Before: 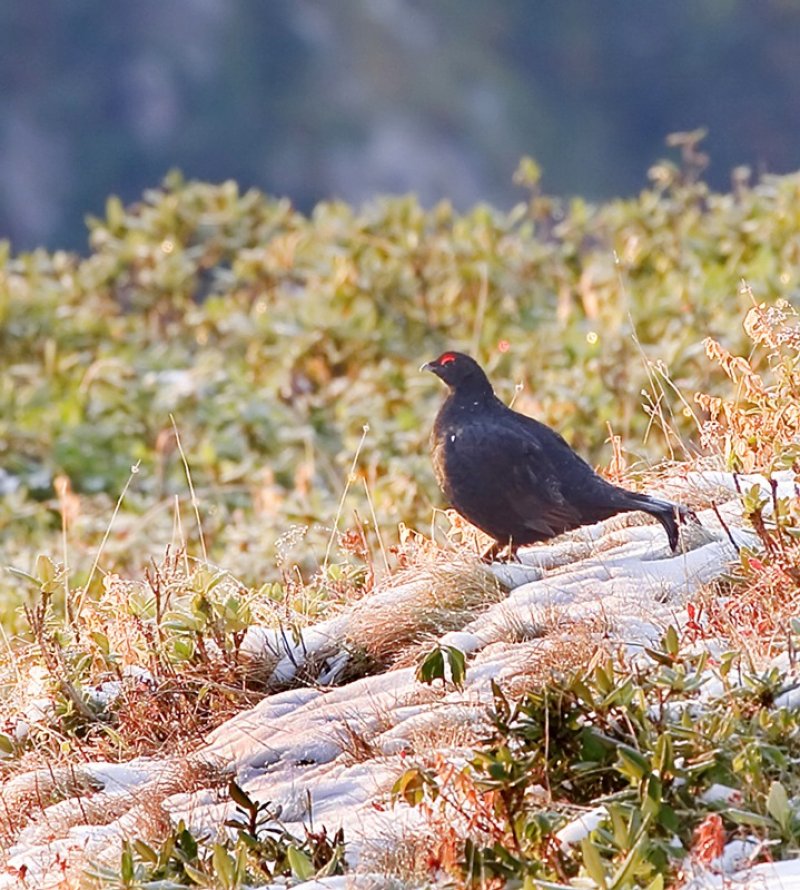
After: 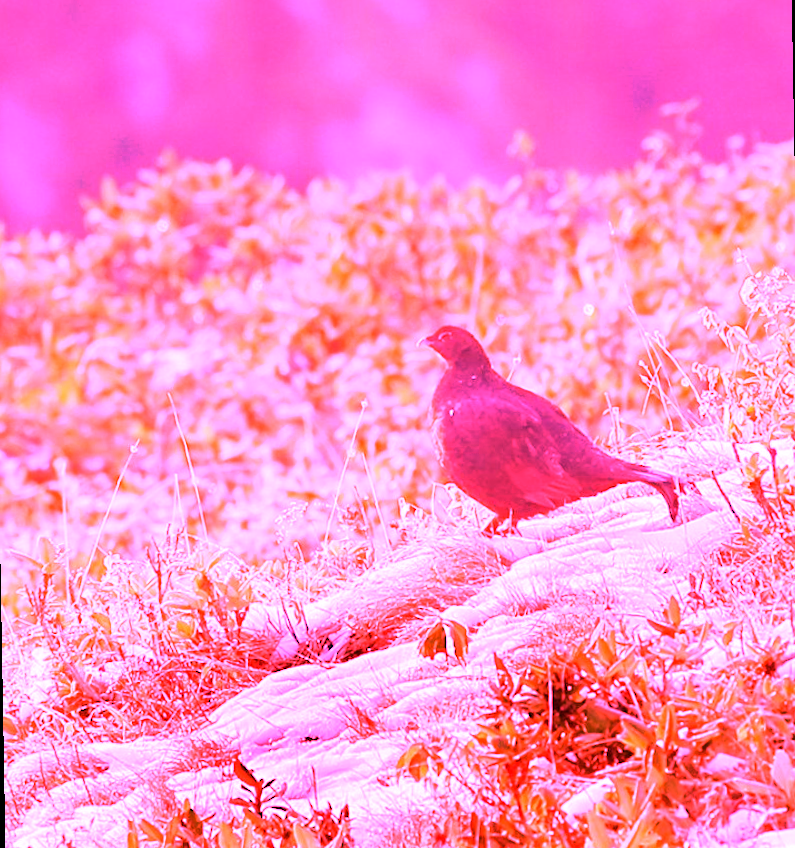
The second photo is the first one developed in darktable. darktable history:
crop: top 1.049%, right 0.001%
rotate and perspective: rotation -1°, crop left 0.011, crop right 0.989, crop top 0.025, crop bottom 0.975
white balance: red 4.26, blue 1.802
